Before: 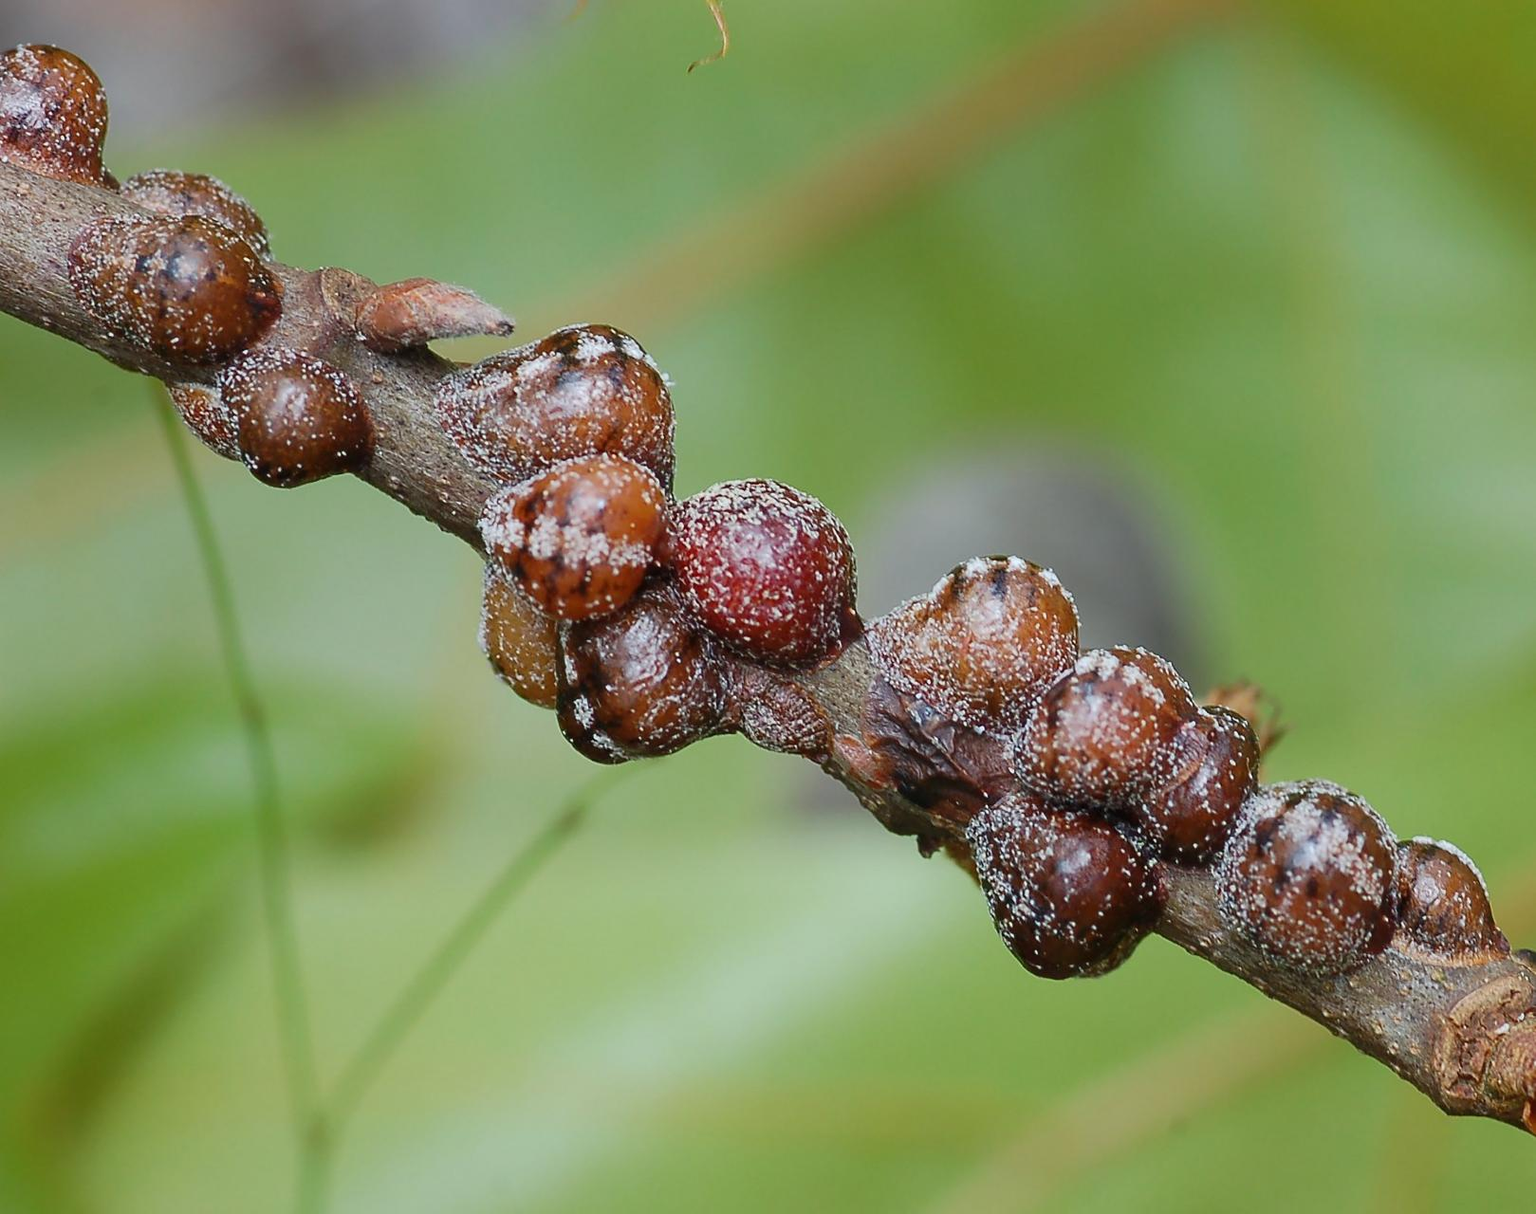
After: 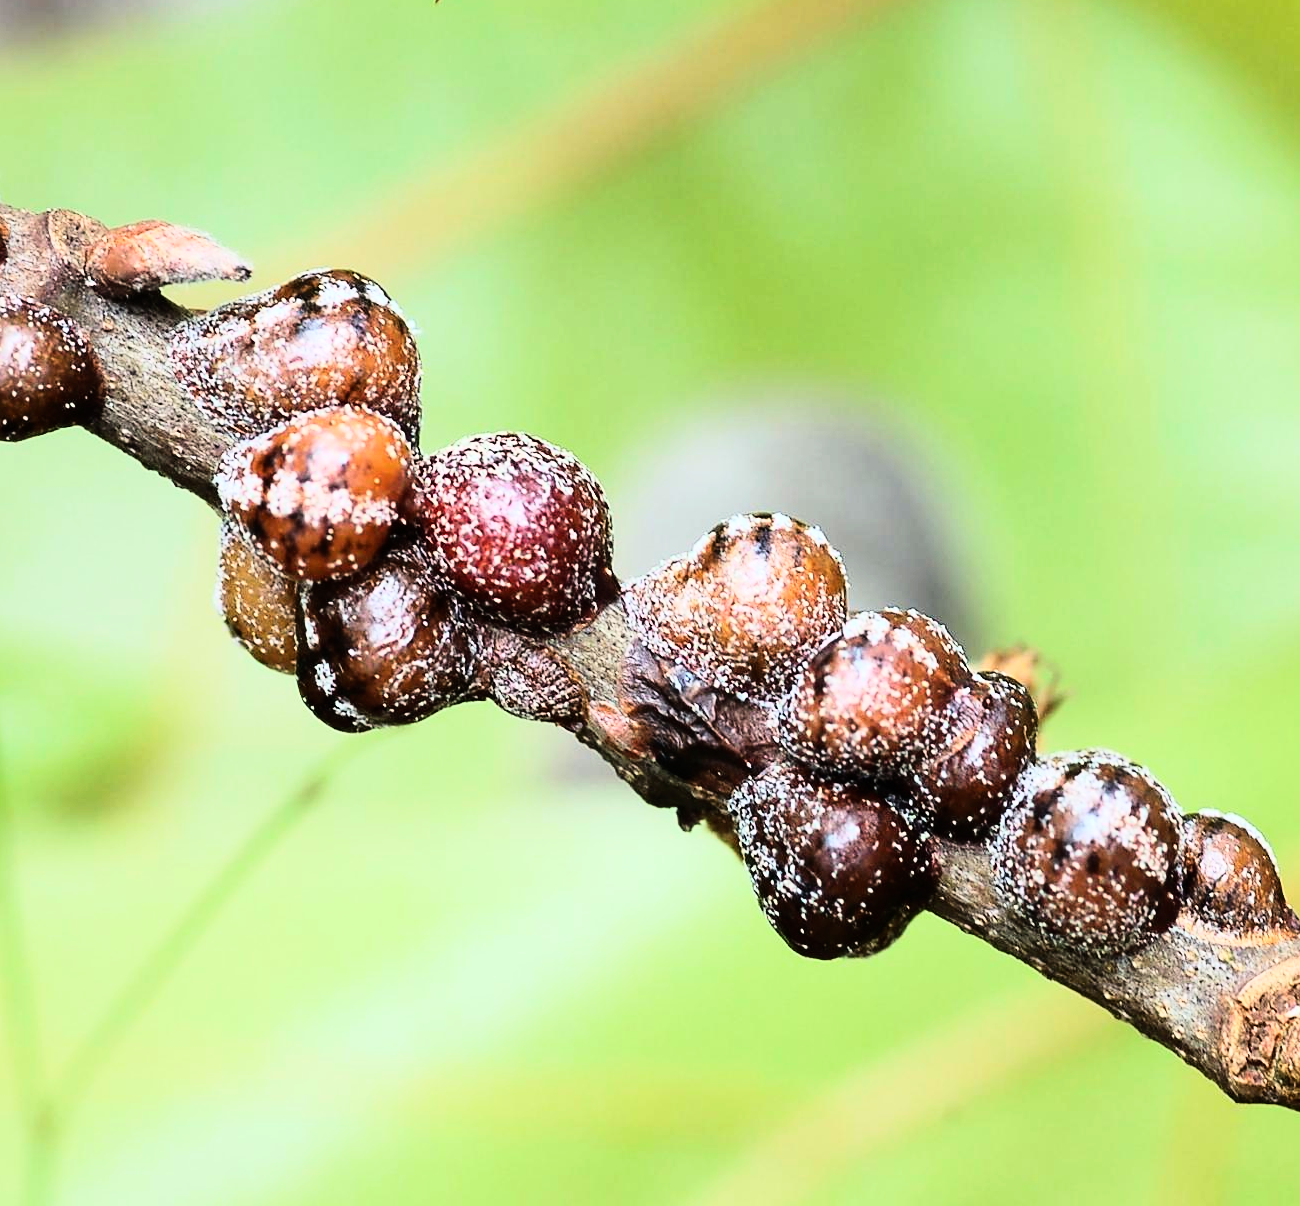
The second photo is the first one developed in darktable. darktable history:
crop and rotate: left 17.959%, top 5.771%, right 1.742%
rgb curve: curves: ch0 [(0, 0) (0.21, 0.15) (0.24, 0.21) (0.5, 0.75) (0.75, 0.96) (0.89, 0.99) (1, 1)]; ch1 [(0, 0.02) (0.21, 0.13) (0.25, 0.2) (0.5, 0.67) (0.75, 0.9) (0.89, 0.97) (1, 1)]; ch2 [(0, 0.02) (0.21, 0.13) (0.25, 0.2) (0.5, 0.67) (0.75, 0.9) (0.89, 0.97) (1, 1)], compensate middle gray true
